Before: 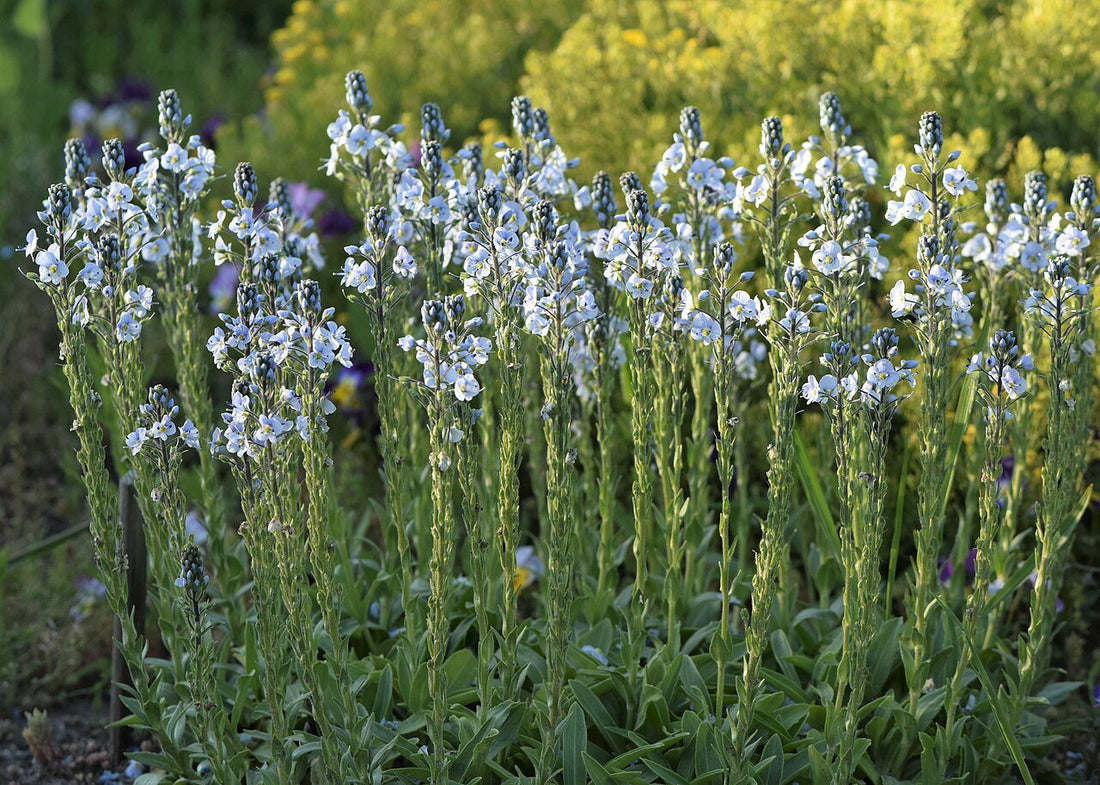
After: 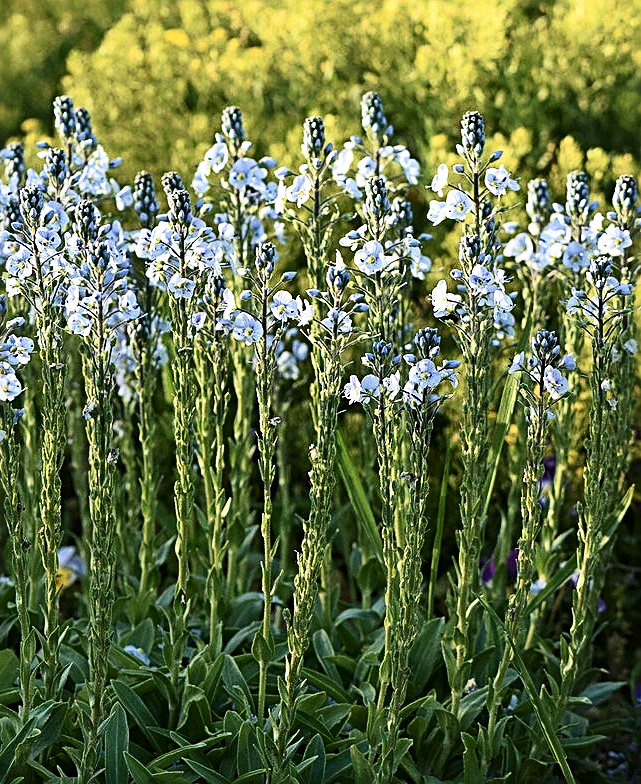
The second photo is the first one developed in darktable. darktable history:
sharpen: radius 2.631, amount 0.664
crop: left 41.711%
levels: levels [0, 0.498, 1]
contrast brightness saturation: contrast 0.29
velvia: on, module defaults
